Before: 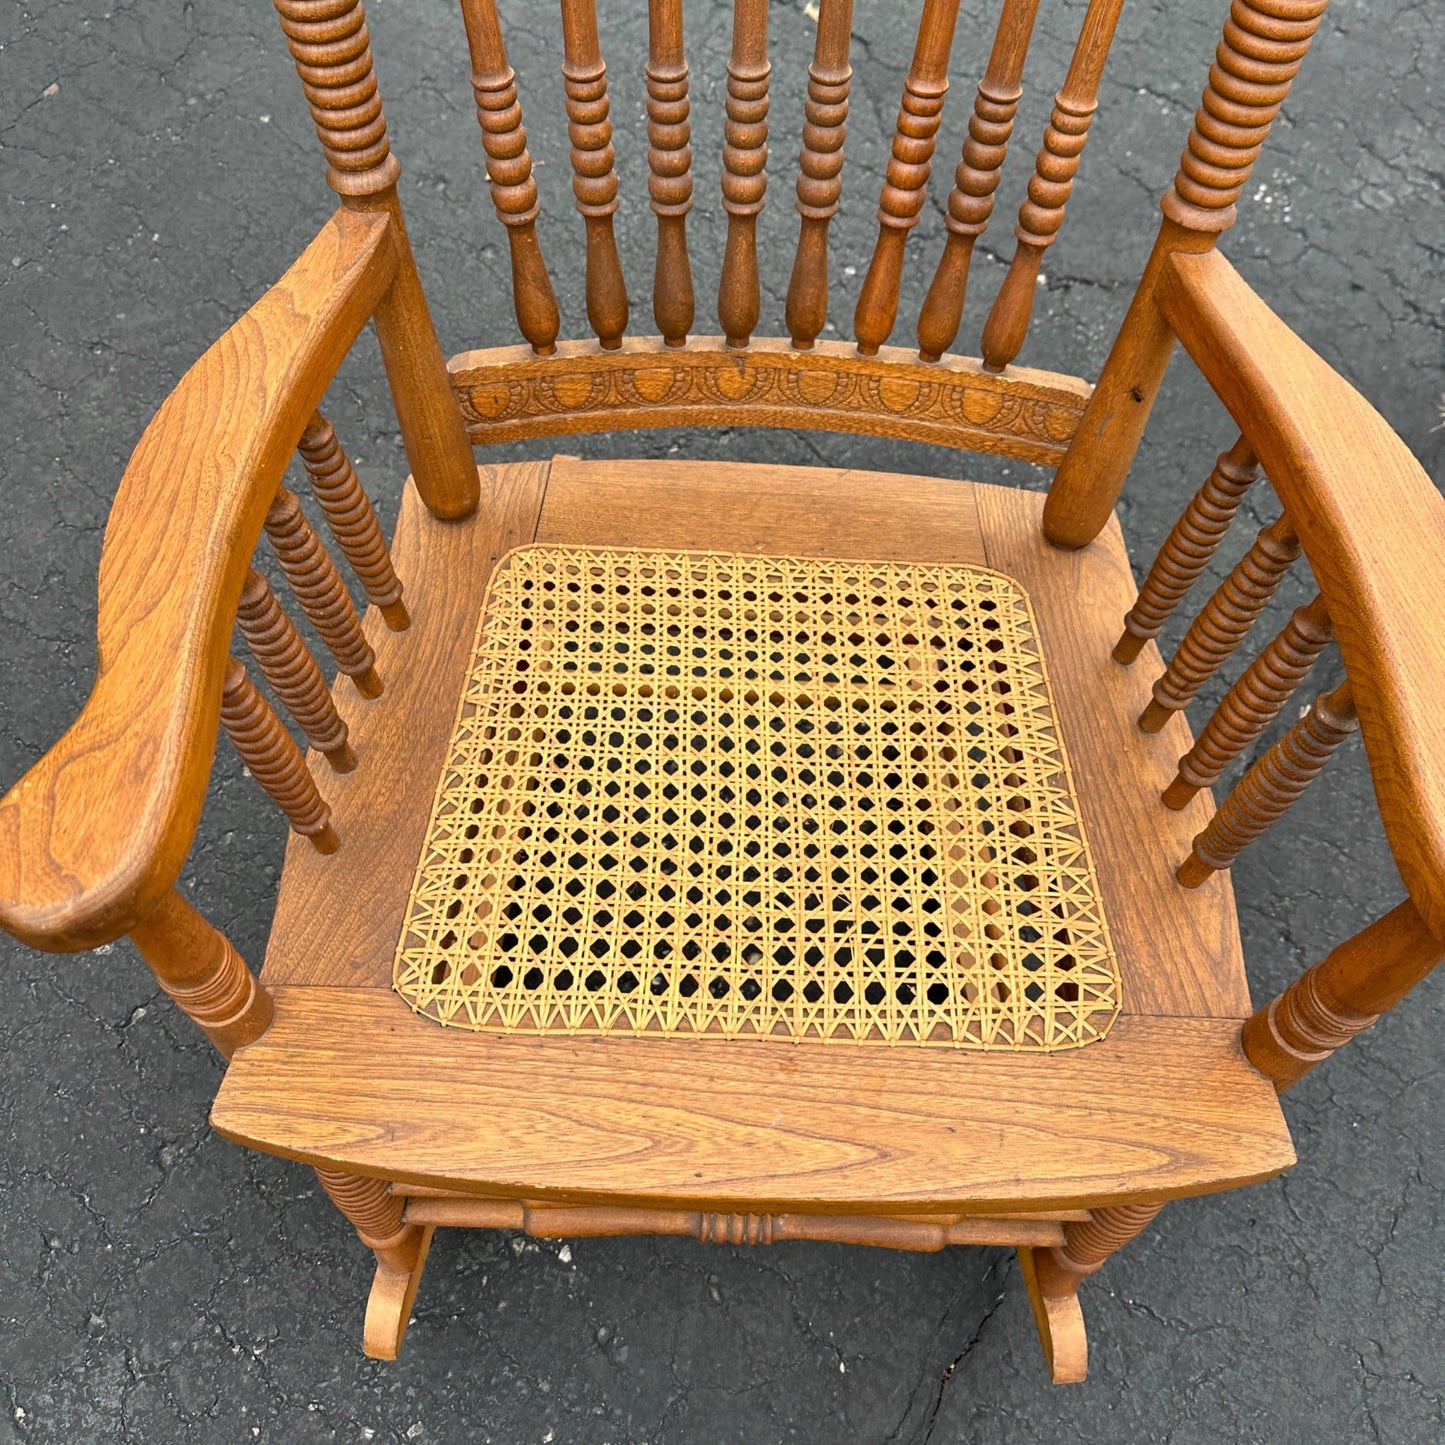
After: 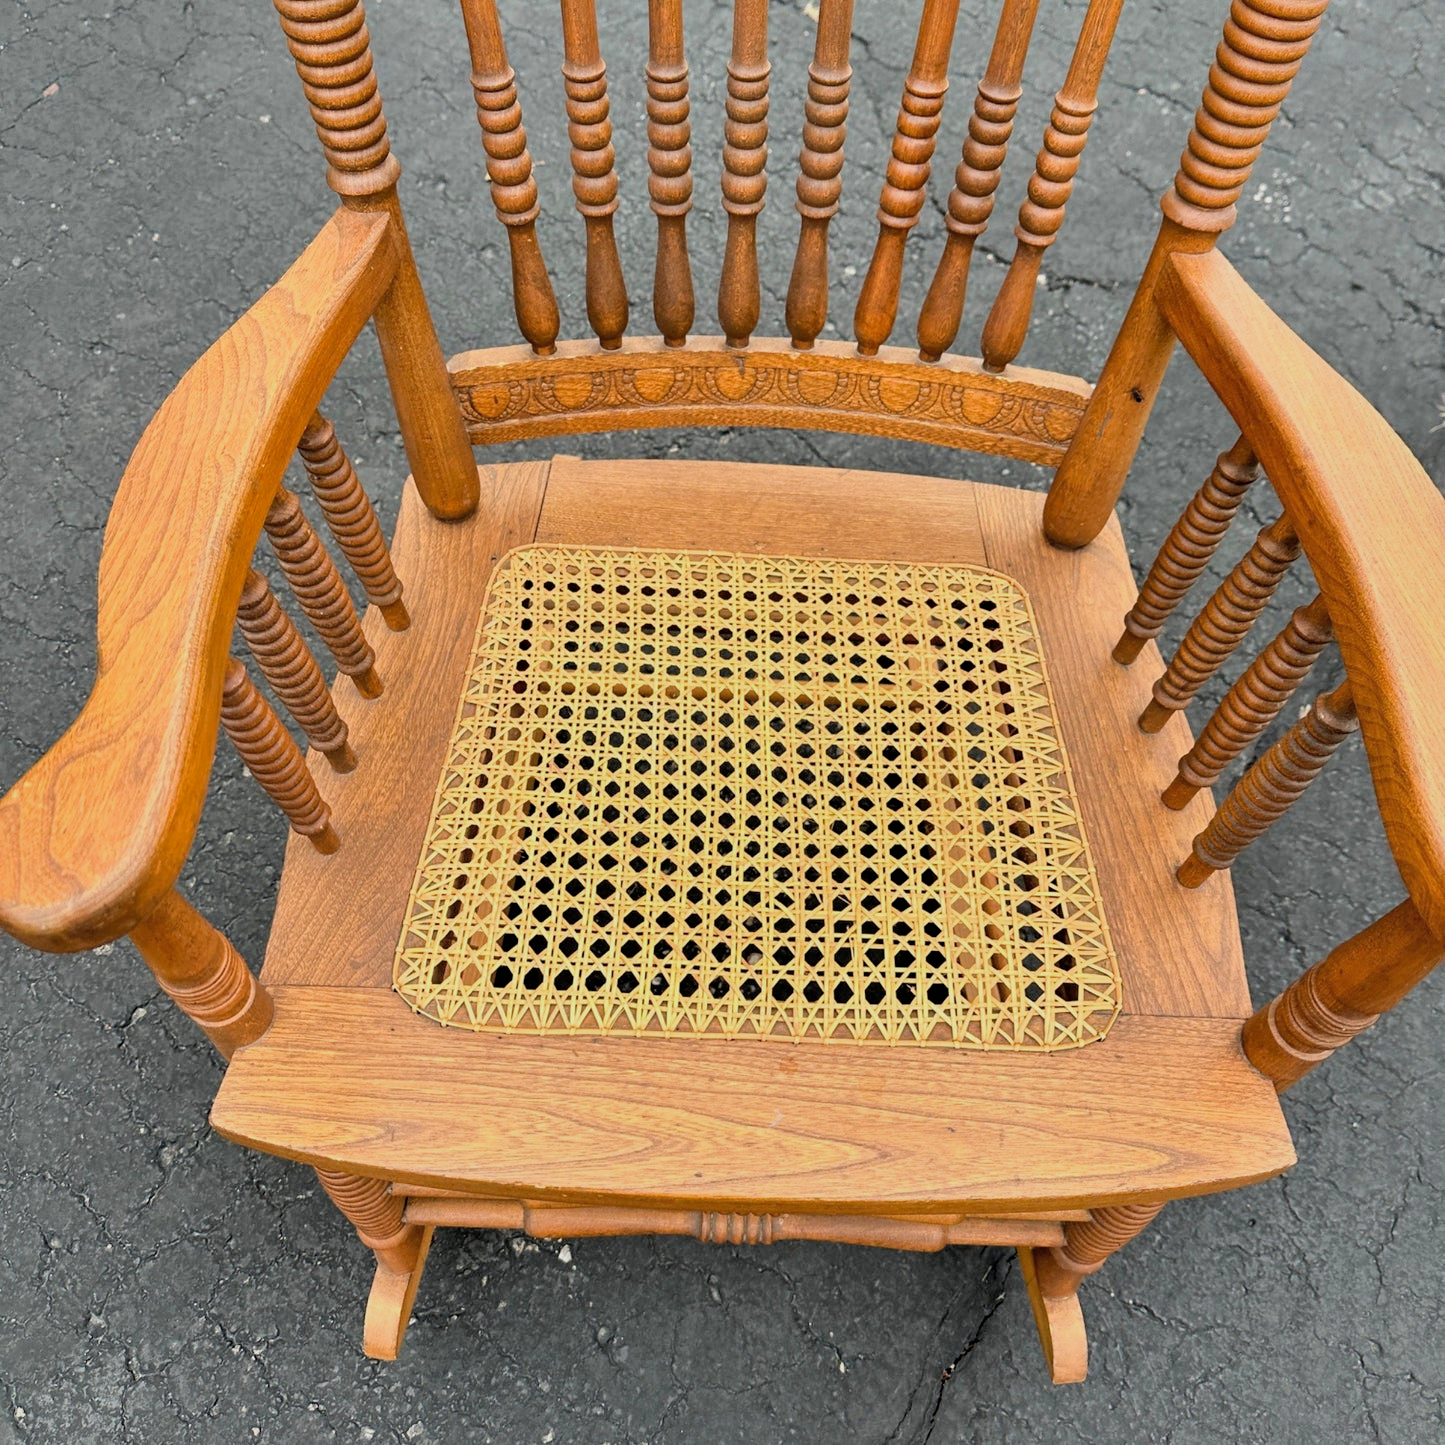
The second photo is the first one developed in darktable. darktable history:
shadows and highlights: on, module defaults
exposure: black level correction 0, exposure 0.4 EV, compensate exposure bias true, compensate highlight preservation false
filmic rgb: black relative exposure -5 EV, hardness 2.88, contrast 1.2
